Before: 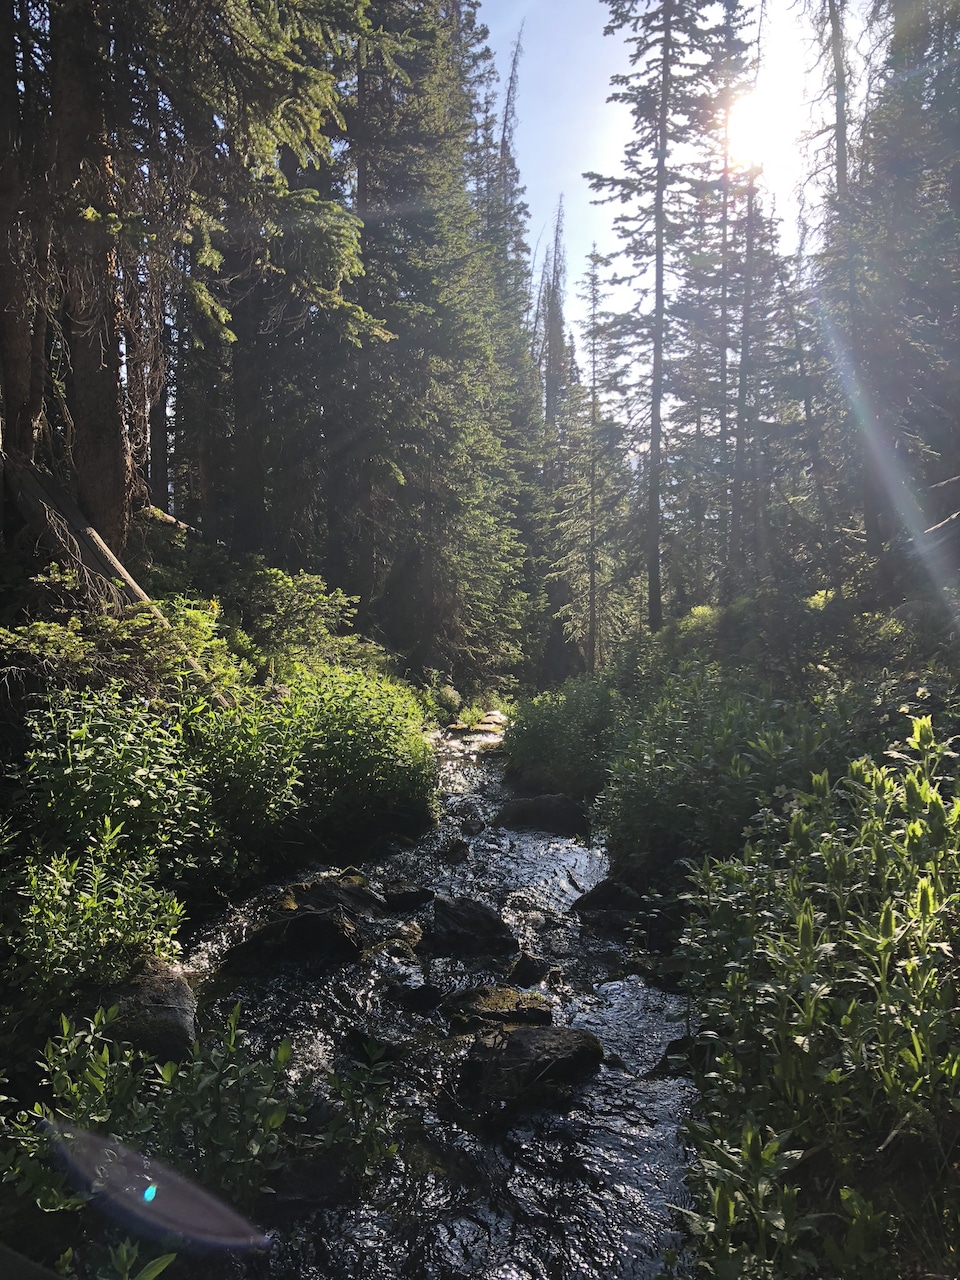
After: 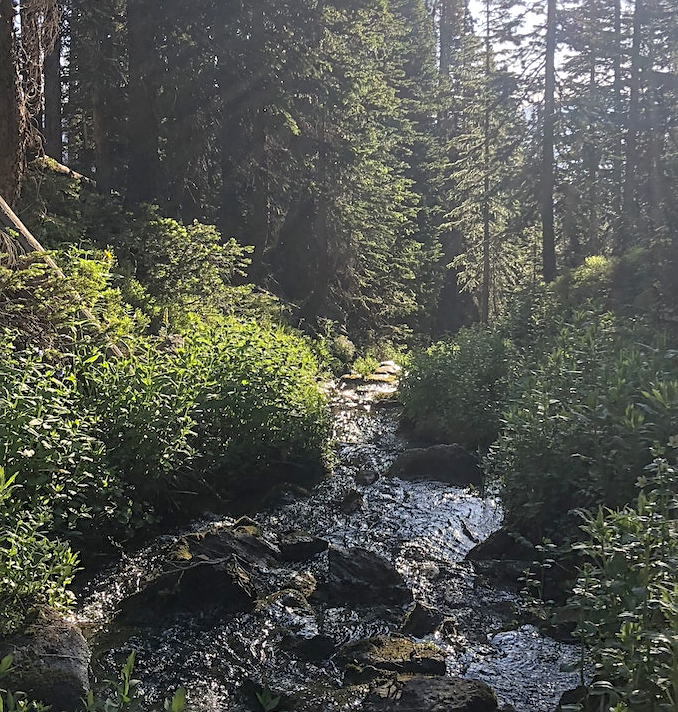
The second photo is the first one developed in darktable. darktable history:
sharpen: on, module defaults
local contrast: detail 130%
crop: left 11.089%, top 27.344%, right 18.282%, bottom 16.979%
shadows and highlights: on, module defaults
